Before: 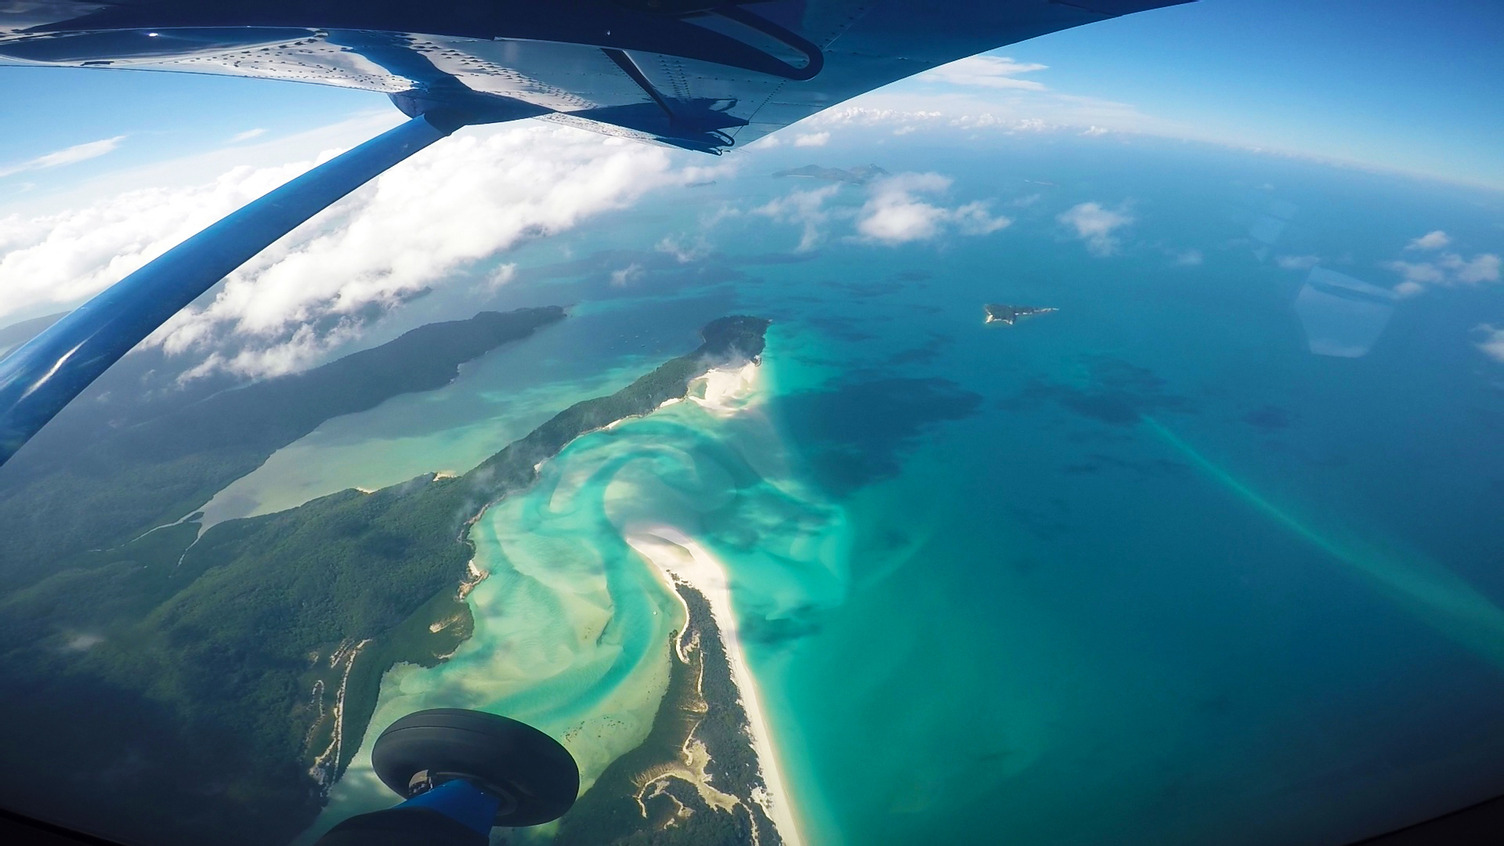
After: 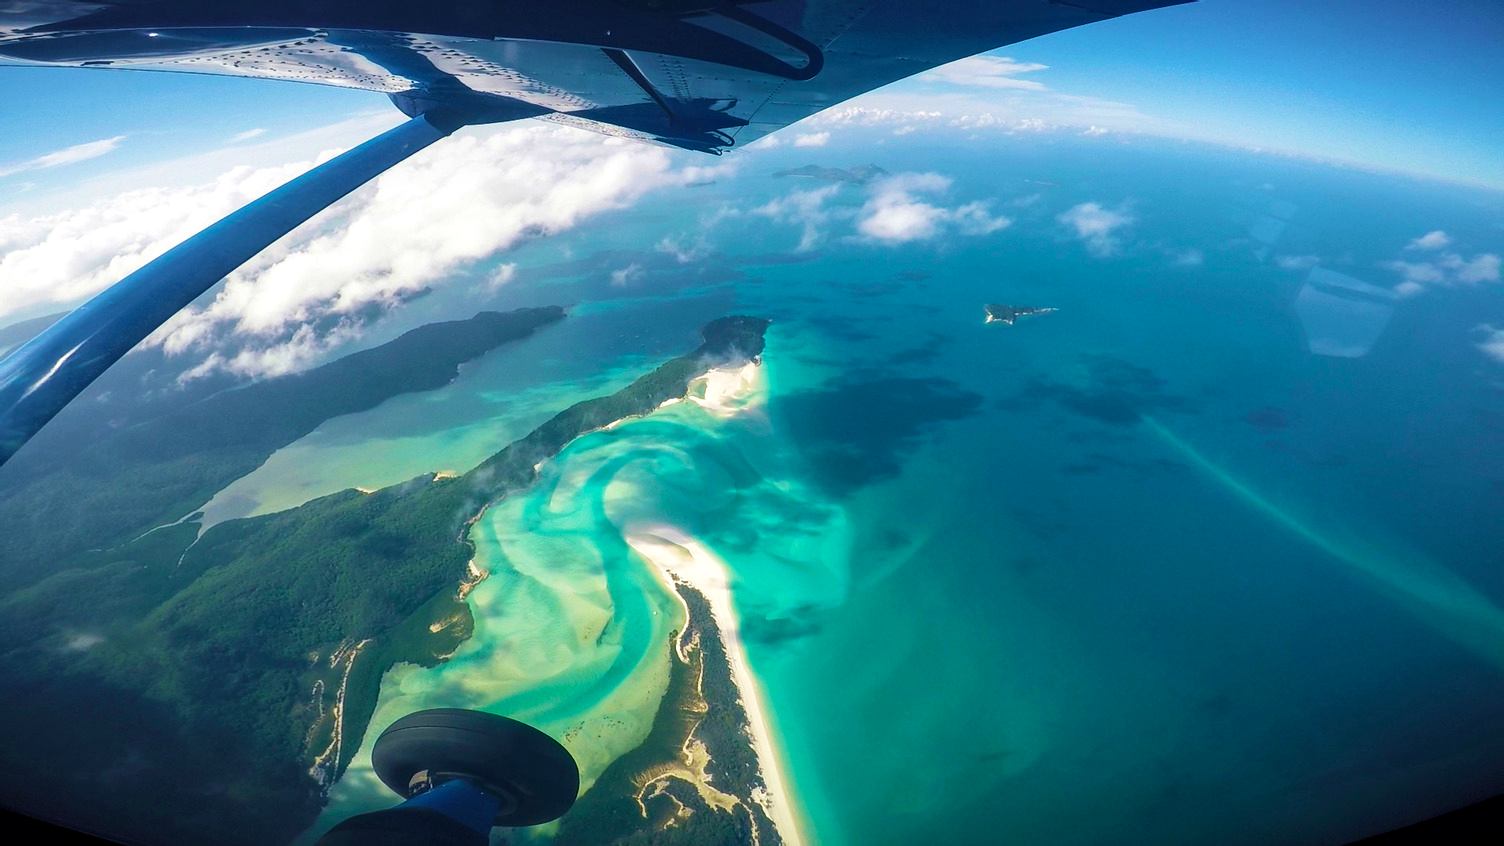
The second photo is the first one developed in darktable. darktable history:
velvia: strength 44.79%
local contrast: shadows 91%, midtone range 0.493
